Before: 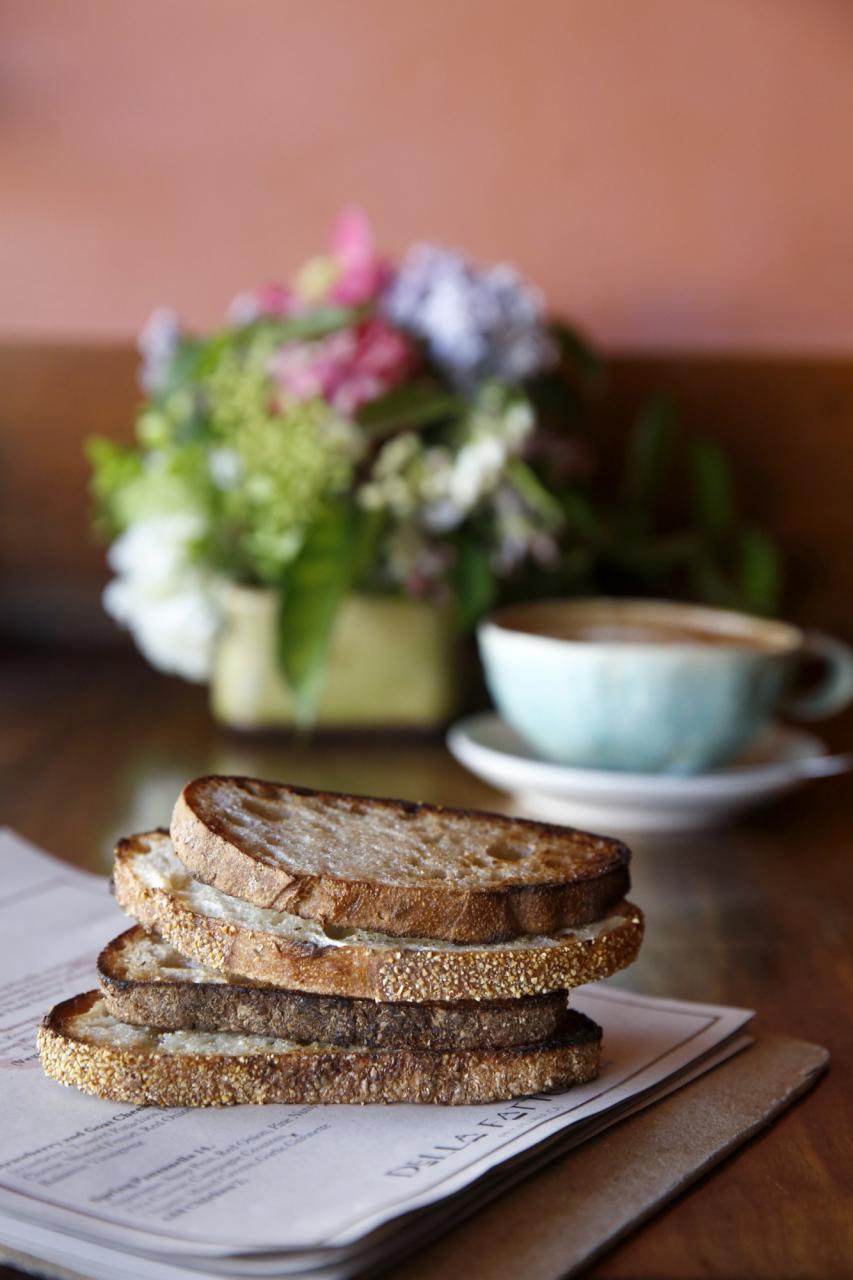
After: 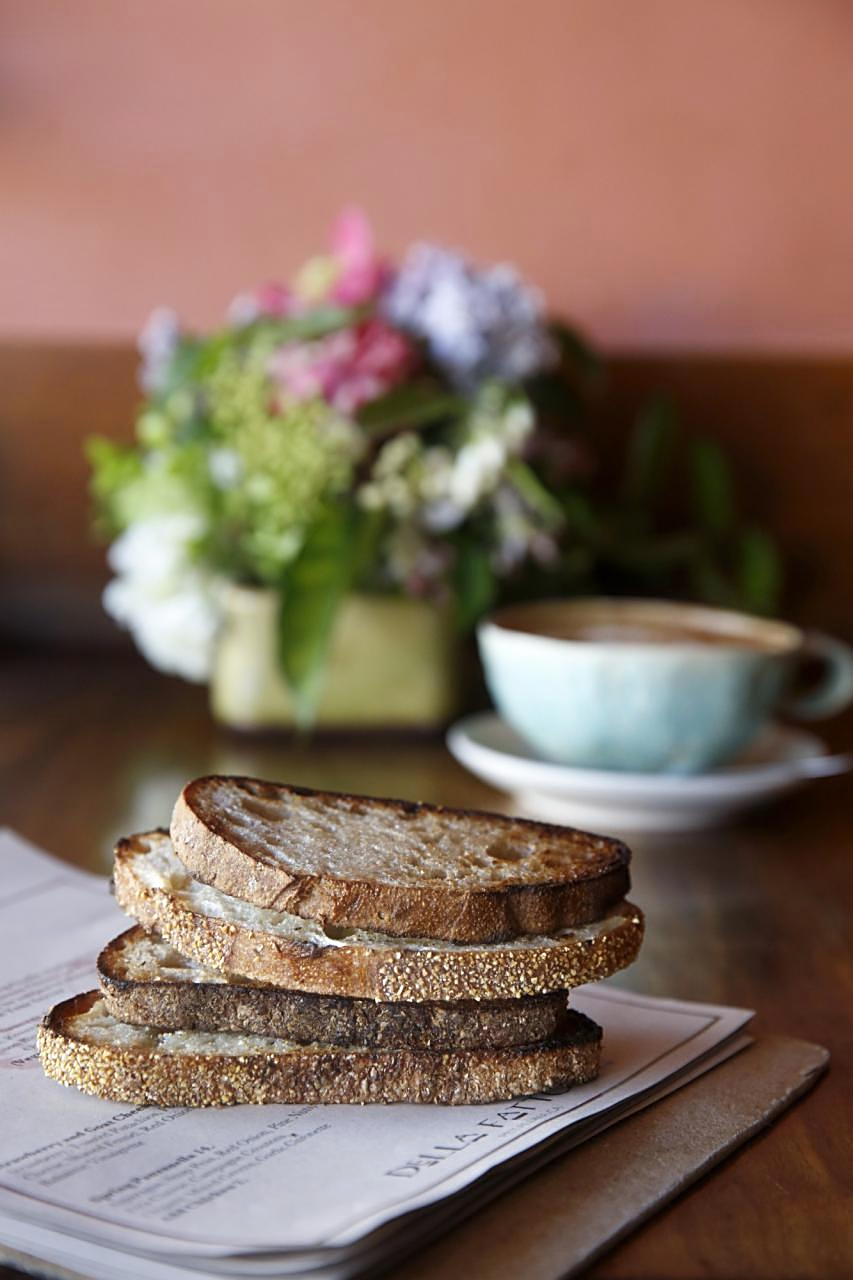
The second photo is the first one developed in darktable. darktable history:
sharpen: on, module defaults
haze removal: strength -0.05
